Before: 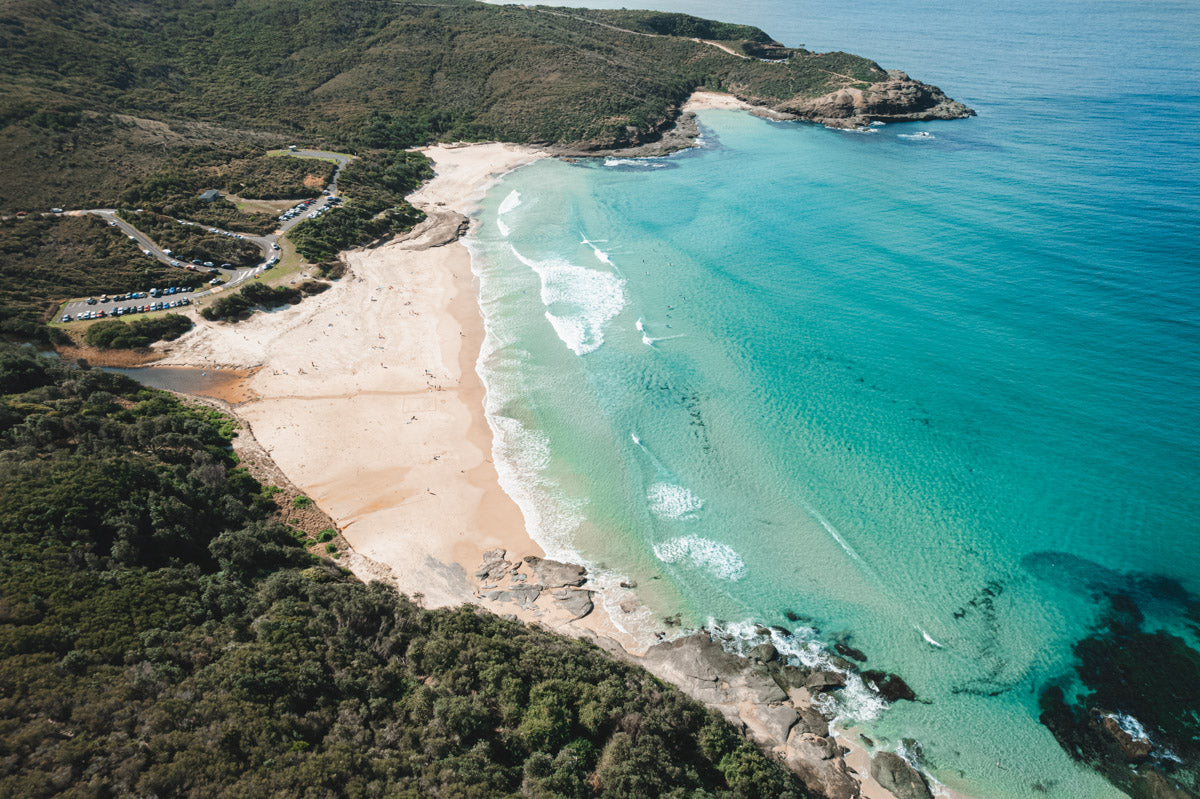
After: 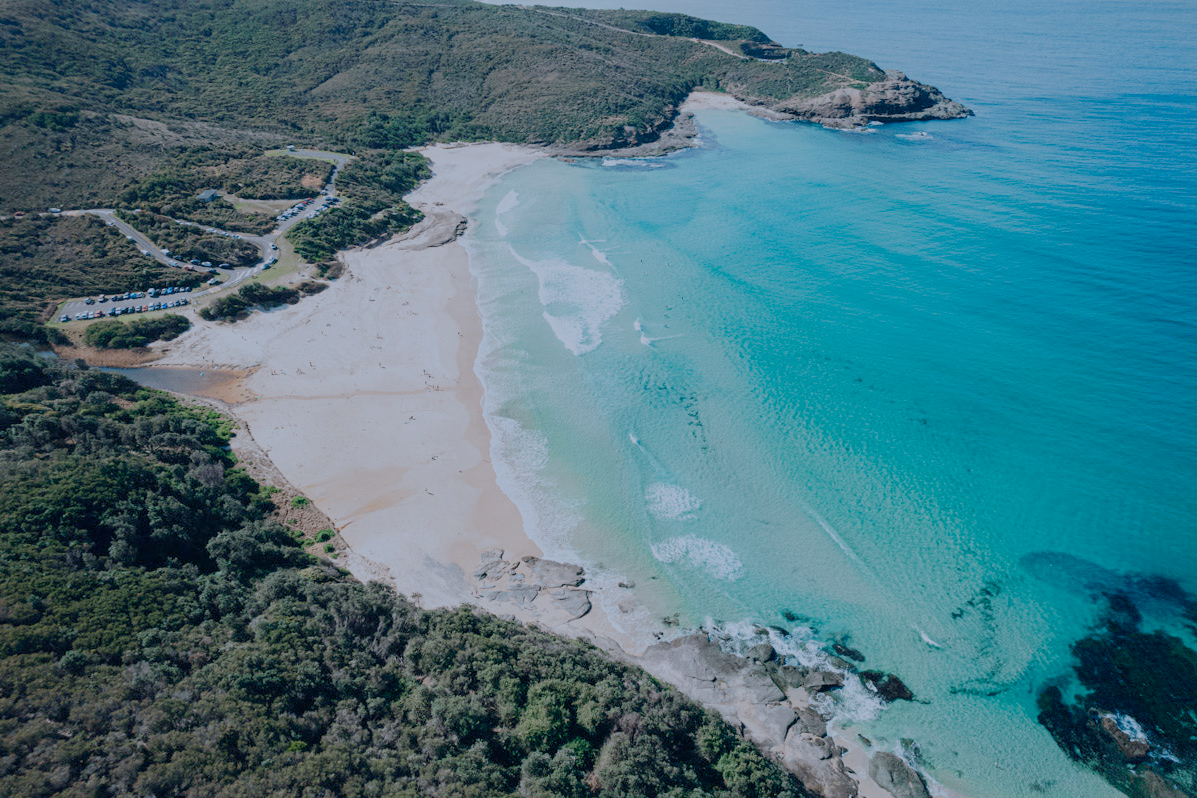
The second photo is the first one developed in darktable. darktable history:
tone equalizer: on, module defaults
filmic rgb: black relative exposure -7.02 EV, white relative exposure 5.96 EV, threshold 2.95 EV, target black luminance 0%, hardness 2.73, latitude 60.6%, contrast 0.695, highlights saturation mix 10.21%, shadows ↔ highlights balance -0.059%, preserve chrominance no, color science v5 (2021), iterations of high-quality reconstruction 0, enable highlight reconstruction true
color calibration: illuminant custom, x 0.39, y 0.392, temperature 3871.32 K
crop: left 0.193%
color zones: curves: ch1 [(0, 0.469) (0.01, 0.469) (0.12, 0.446) (0.248, 0.469) (0.5, 0.5) (0.748, 0.5) (0.99, 0.469) (1, 0.469)]
